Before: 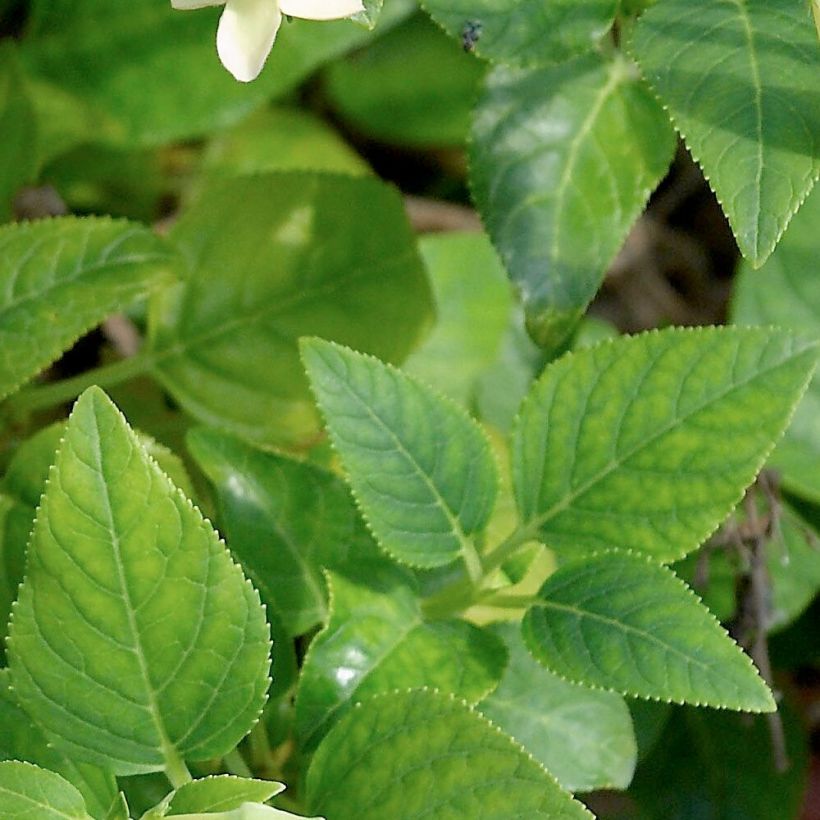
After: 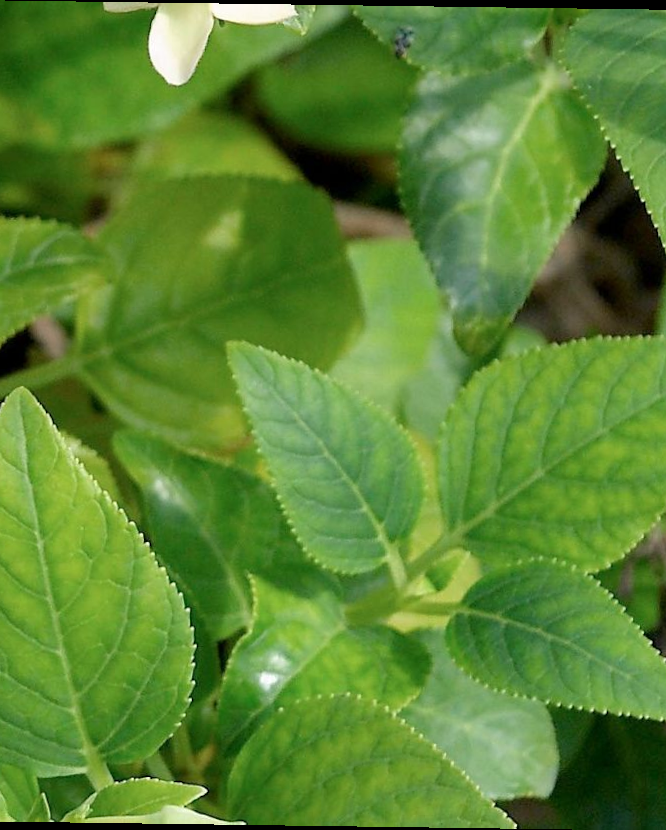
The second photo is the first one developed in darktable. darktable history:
rotate and perspective: rotation 0.8°, automatic cropping off
crop and rotate: left 9.597%, right 10.195%
